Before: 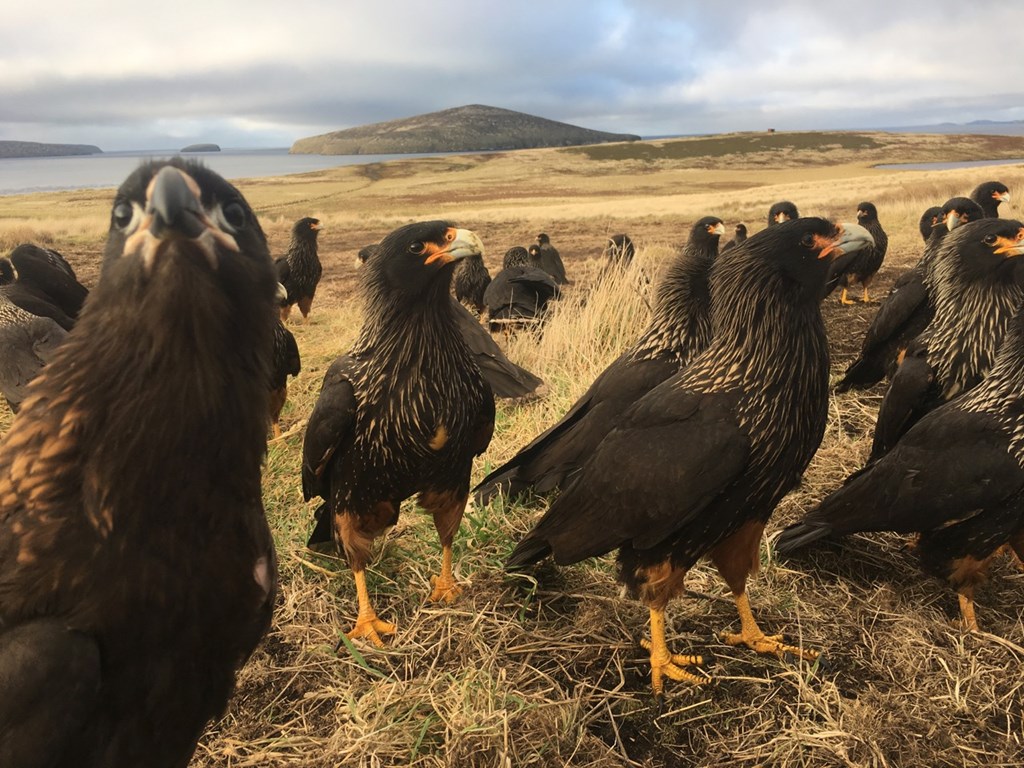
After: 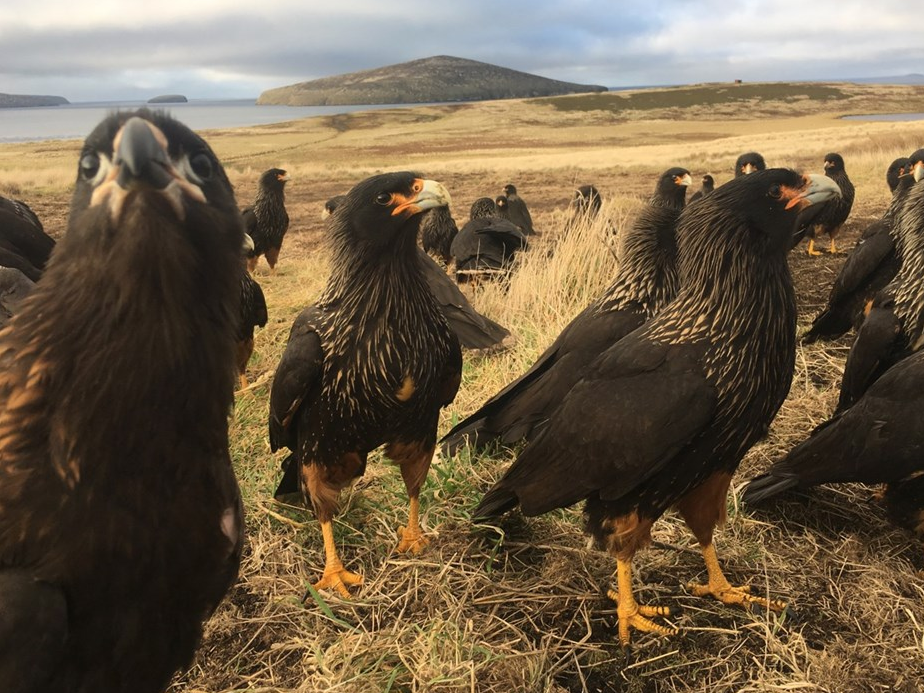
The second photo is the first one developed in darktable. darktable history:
crop: left 3.305%, top 6.436%, right 6.389%, bottom 3.258%
tone equalizer: on, module defaults
